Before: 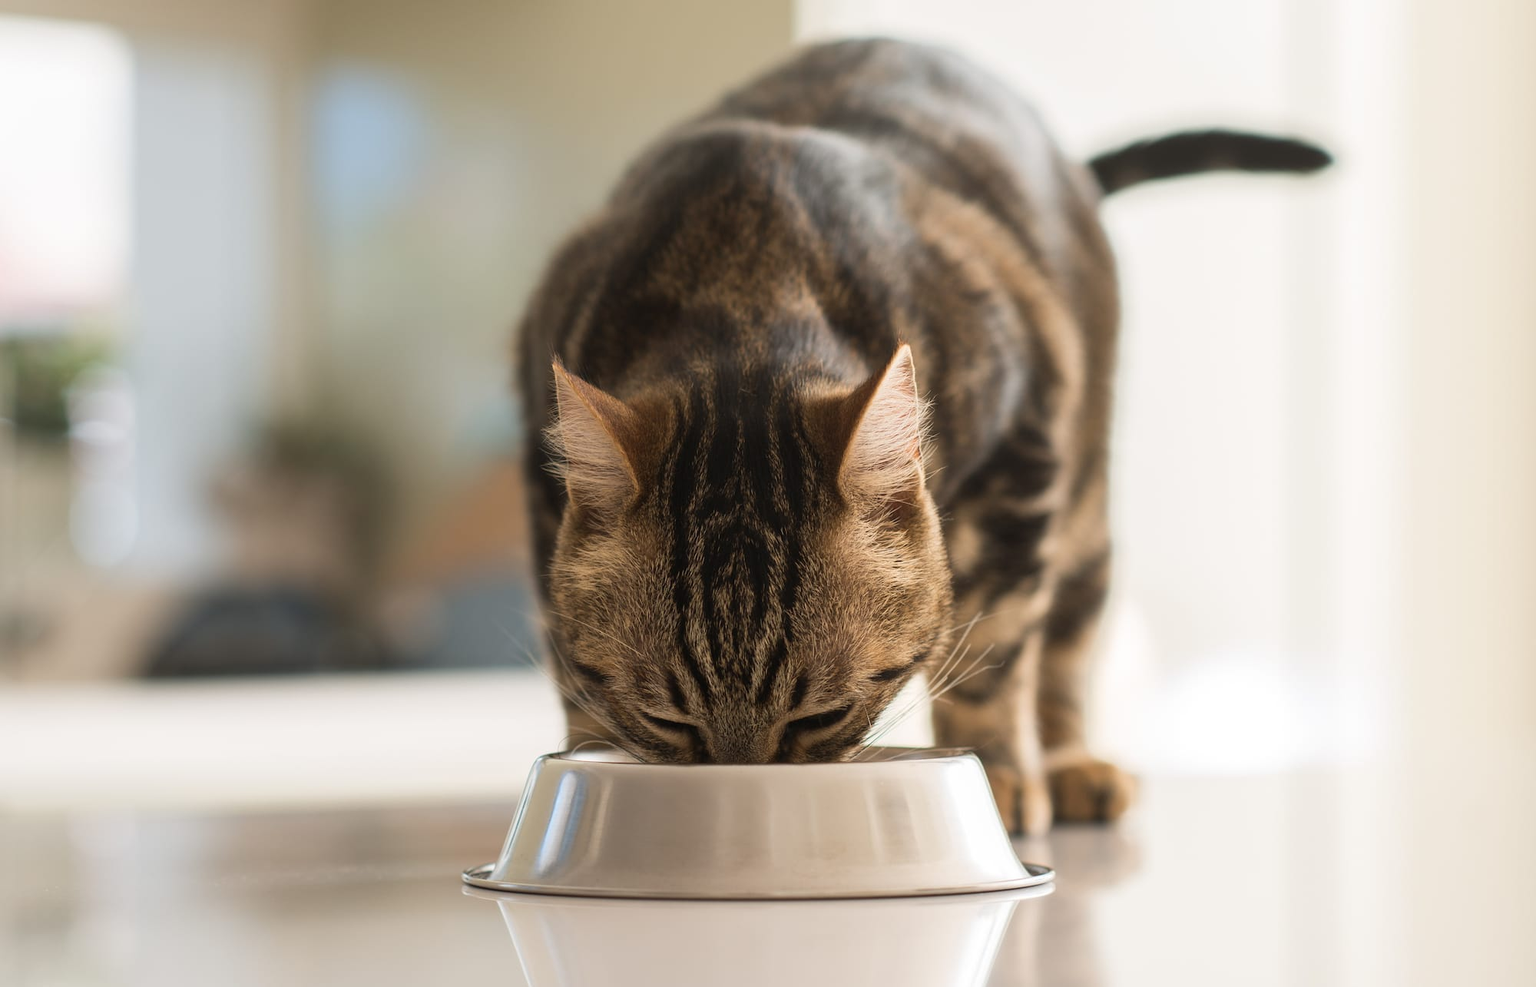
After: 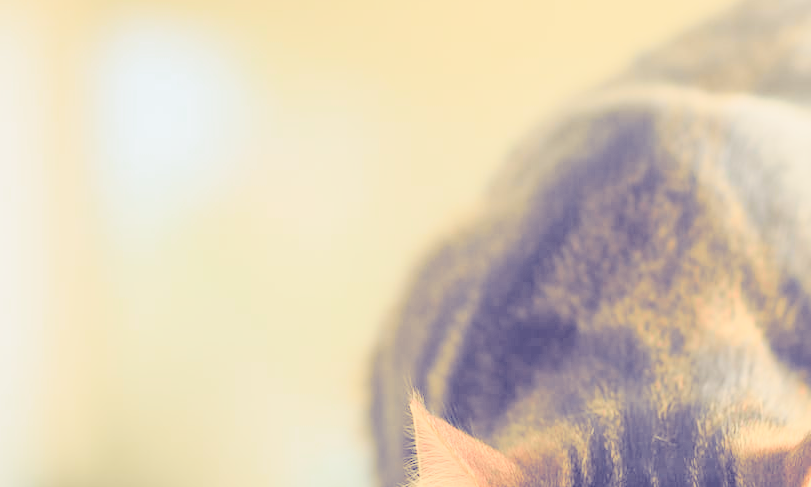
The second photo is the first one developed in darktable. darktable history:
crop: left 15.452%, top 5.459%, right 43.956%, bottom 56.62%
split-toning: shadows › hue 242.67°, shadows › saturation 0.733, highlights › hue 45.33°, highlights › saturation 0.667, balance -53.304, compress 21.15%
tone curve: curves: ch0 [(0, 0.021) (0.049, 0.044) (0.152, 0.14) (0.328, 0.377) (0.473, 0.543) (0.663, 0.734) (0.84, 0.899) (1, 0.969)]; ch1 [(0, 0) (0.302, 0.331) (0.427, 0.433) (0.472, 0.47) (0.502, 0.503) (0.527, 0.524) (0.564, 0.591) (0.602, 0.632) (0.677, 0.701) (0.859, 0.885) (1, 1)]; ch2 [(0, 0) (0.33, 0.301) (0.447, 0.44) (0.487, 0.496) (0.502, 0.516) (0.535, 0.563) (0.565, 0.6) (0.618, 0.629) (1, 1)], color space Lab, independent channels, preserve colors none
contrast brightness saturation: brightness 1
